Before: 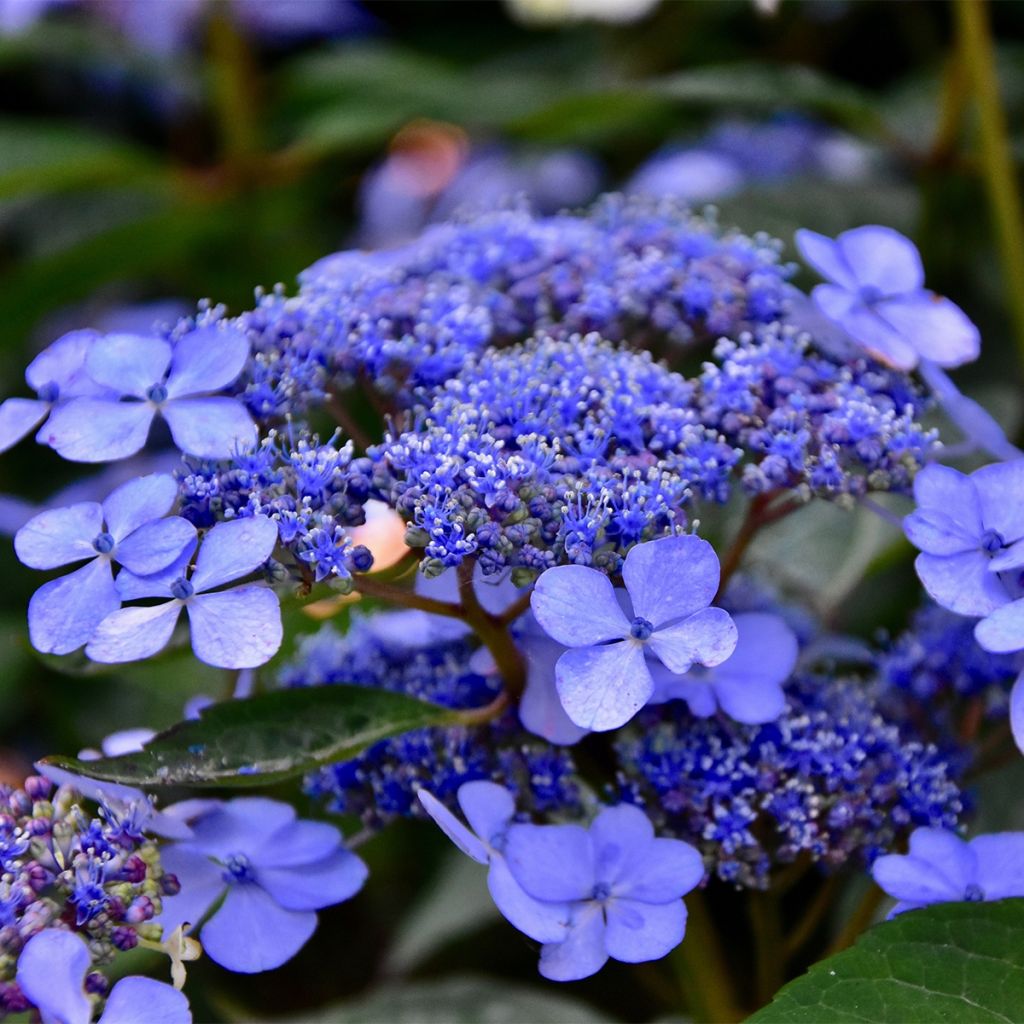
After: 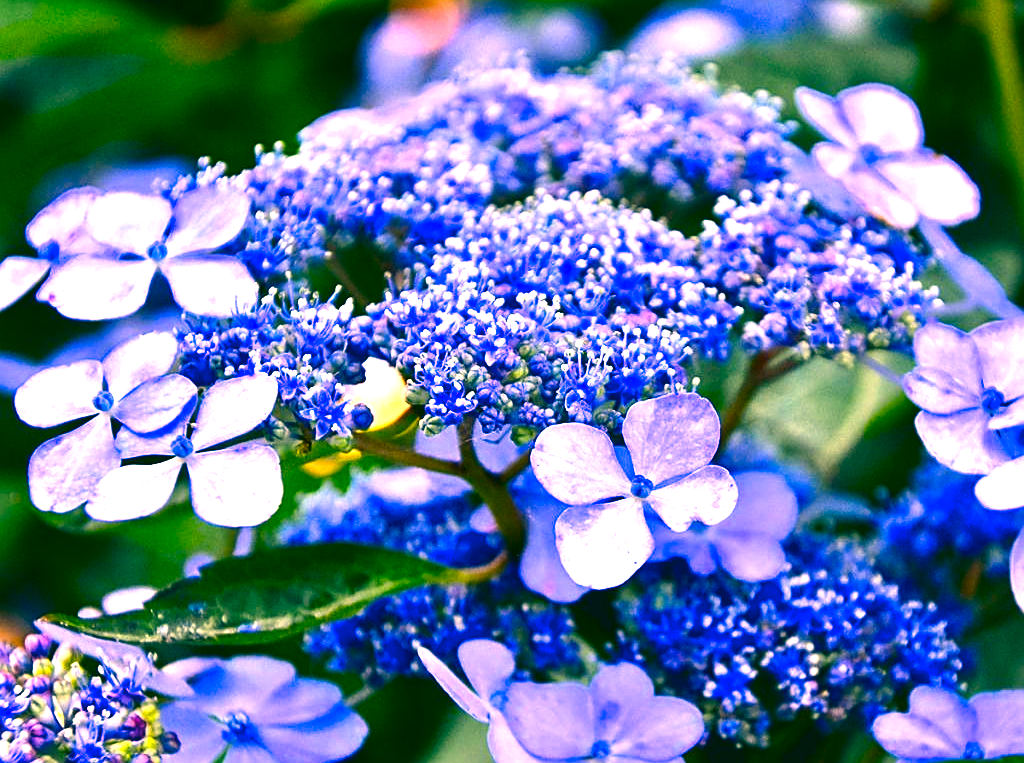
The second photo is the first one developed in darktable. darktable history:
color correction: highlights a* 2.07, highlights b* 34.1, shadows a* -36.8, shadows b* -5.72
crop: top 13.916%, bottom 11.501%
color balance rgb: linear chroma grading › shadows -8.356%, linear chroma grading › global chroma 9.913%, perceptual saturation grading › global saturation 30.373%
exposure: black level correction 0, exposure 1.626 EV, compensate highlight preservation false
contrast brightness saturation: contrast 0.07, brightness -0.126, saturation 0.053
sharpen: on, module defaults
tone equalizer: edges refinement/feathering 500, mask exposure compensation -1.57 EV, preserve details no
